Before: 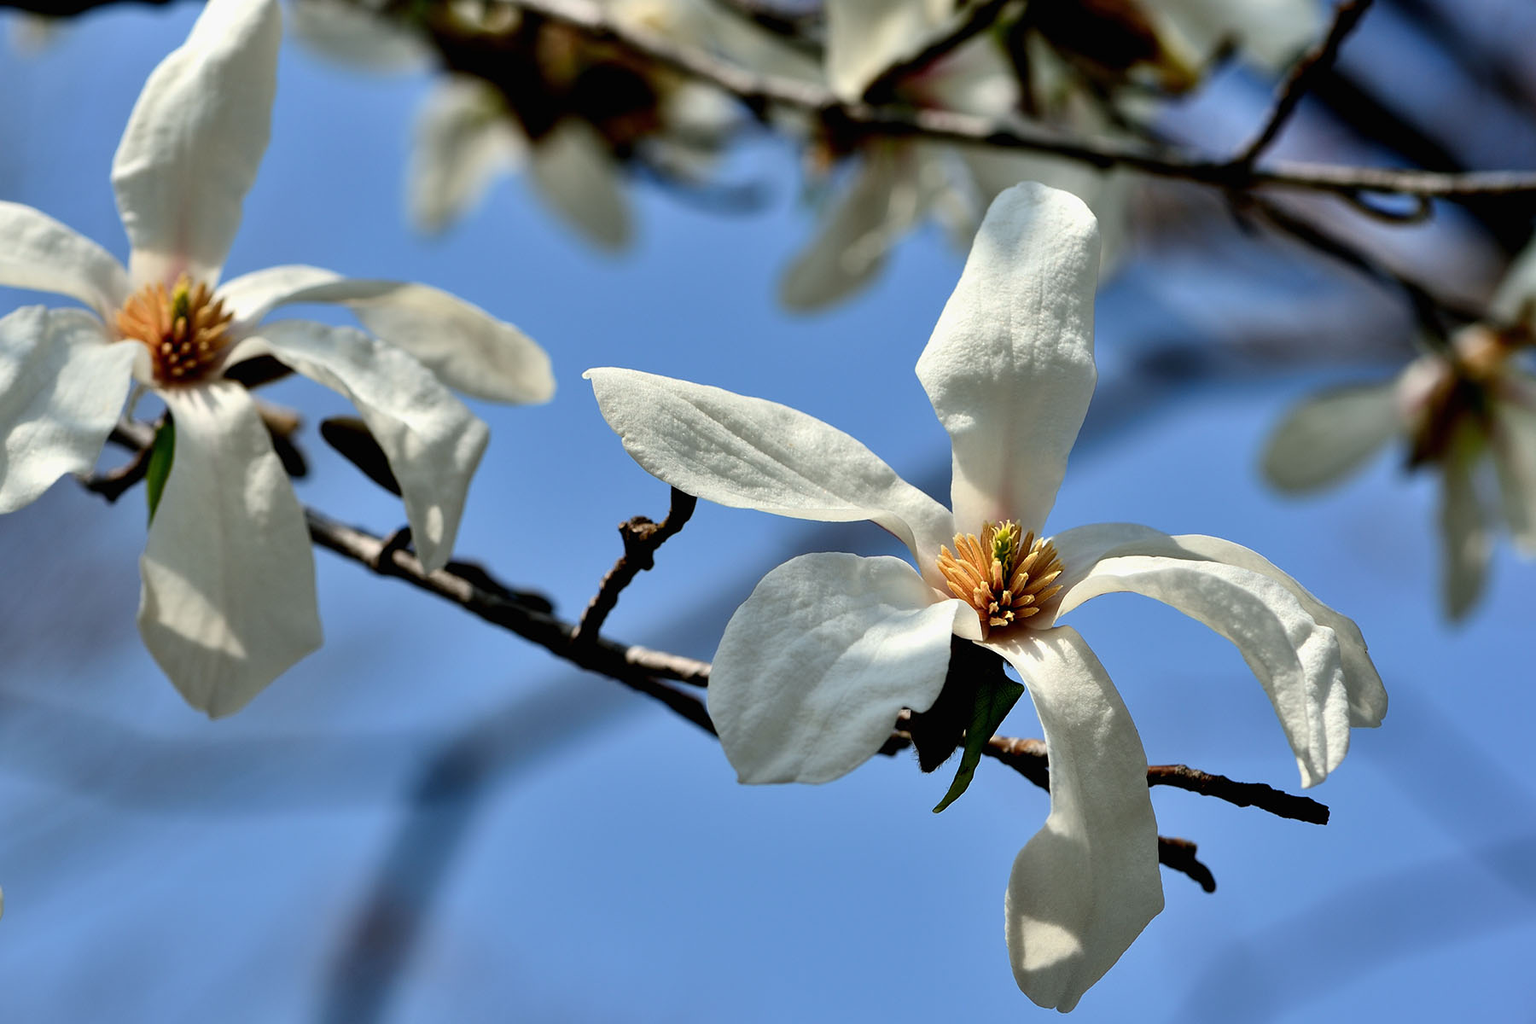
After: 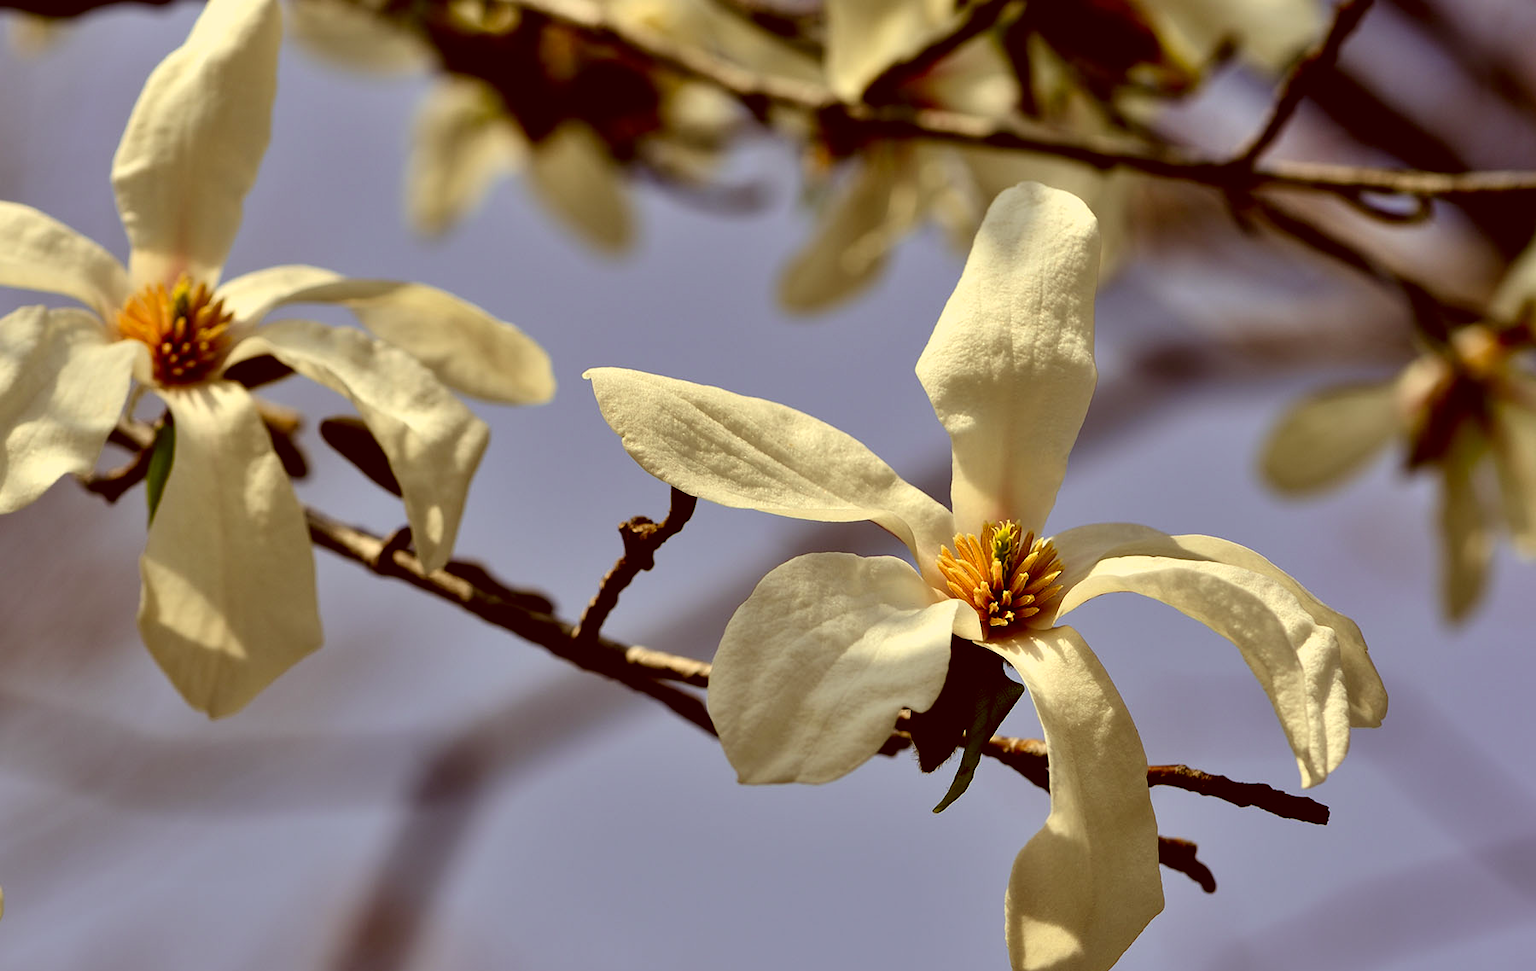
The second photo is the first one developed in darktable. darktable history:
crop and rotate: top 0%, bottom 5.097%
color correction: highlights a* 1.12, highlights b* 24.26, shadows a* 15.58, shadows b* 24.26
